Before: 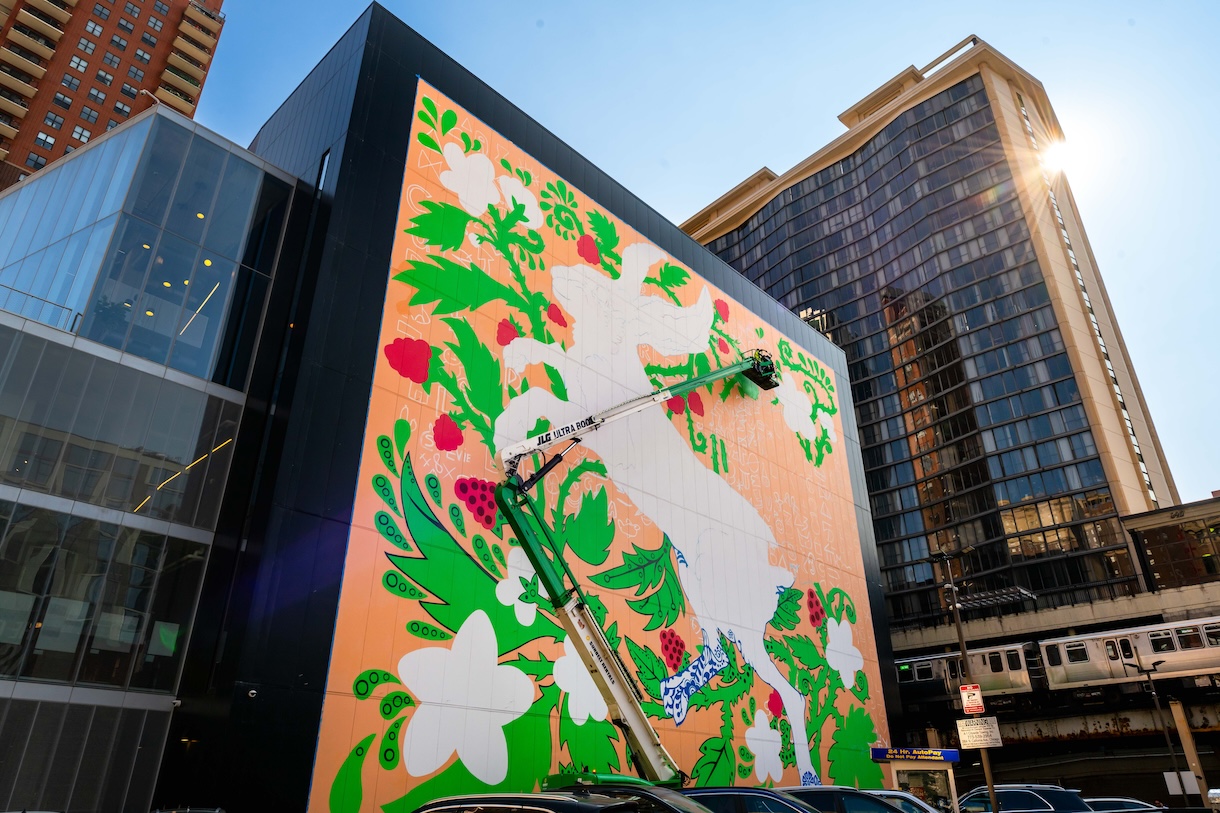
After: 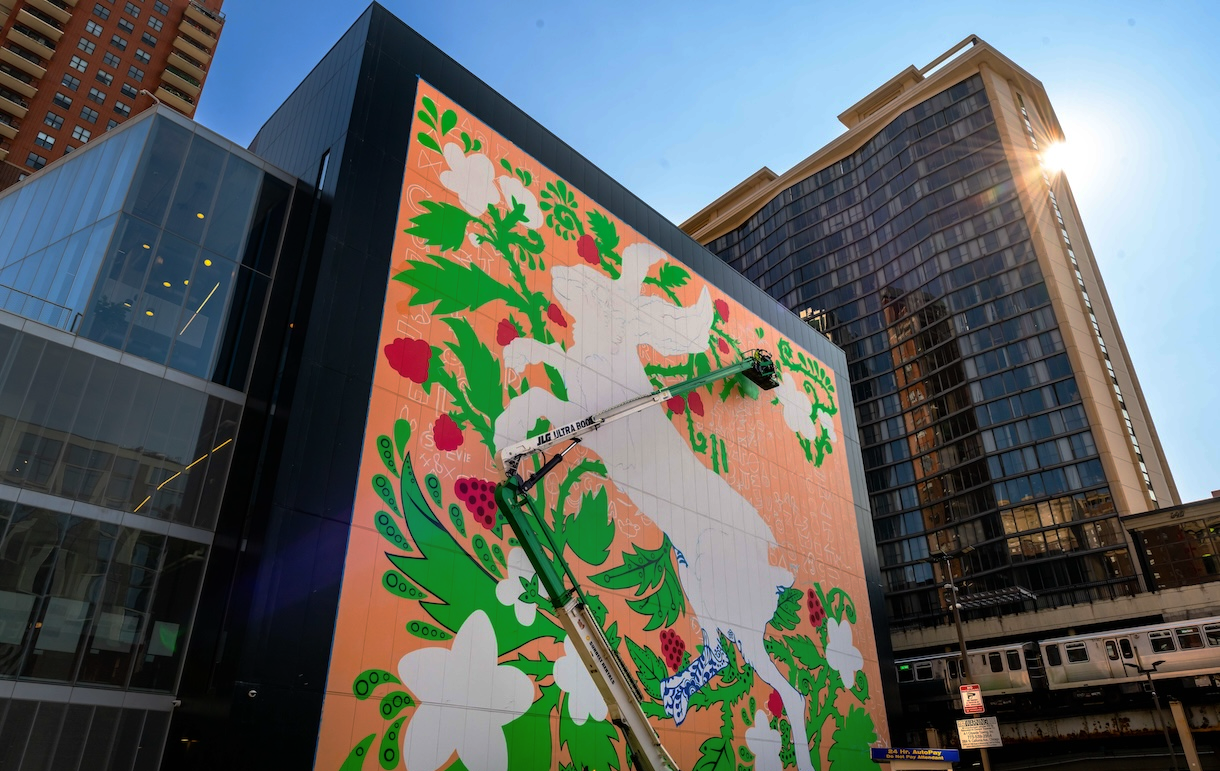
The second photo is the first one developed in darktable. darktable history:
crop and rotate: top 0%, bottom 5.097%
base curve: curves: ch0 [(0, 0) (0.595, 0.418) (1, 1)], preserve colors none
